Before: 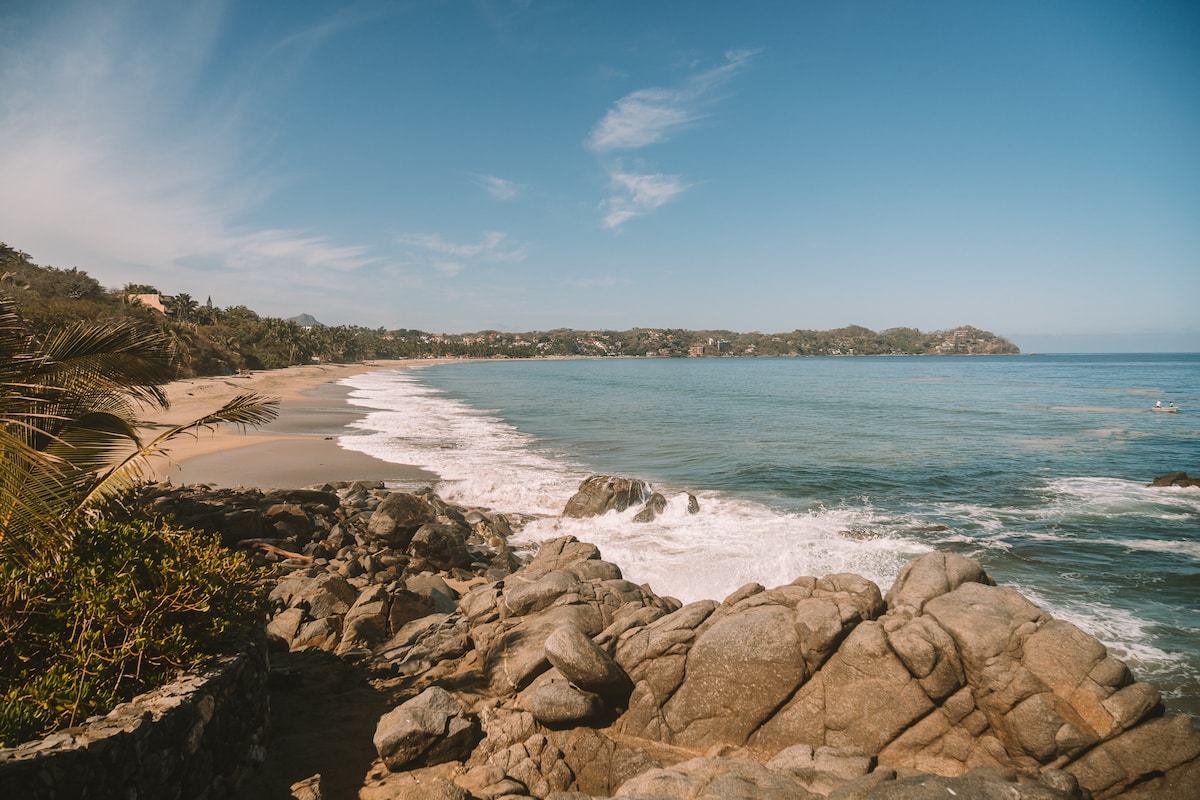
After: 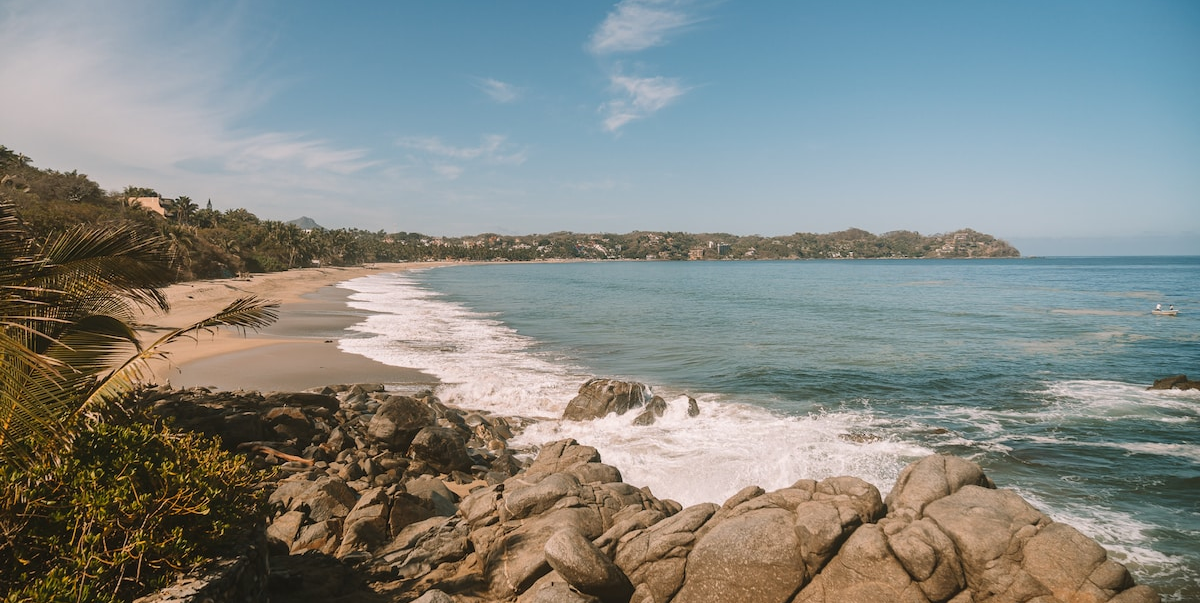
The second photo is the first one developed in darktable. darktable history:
crop and rotate: top 12.153%, bottom 12.369%
